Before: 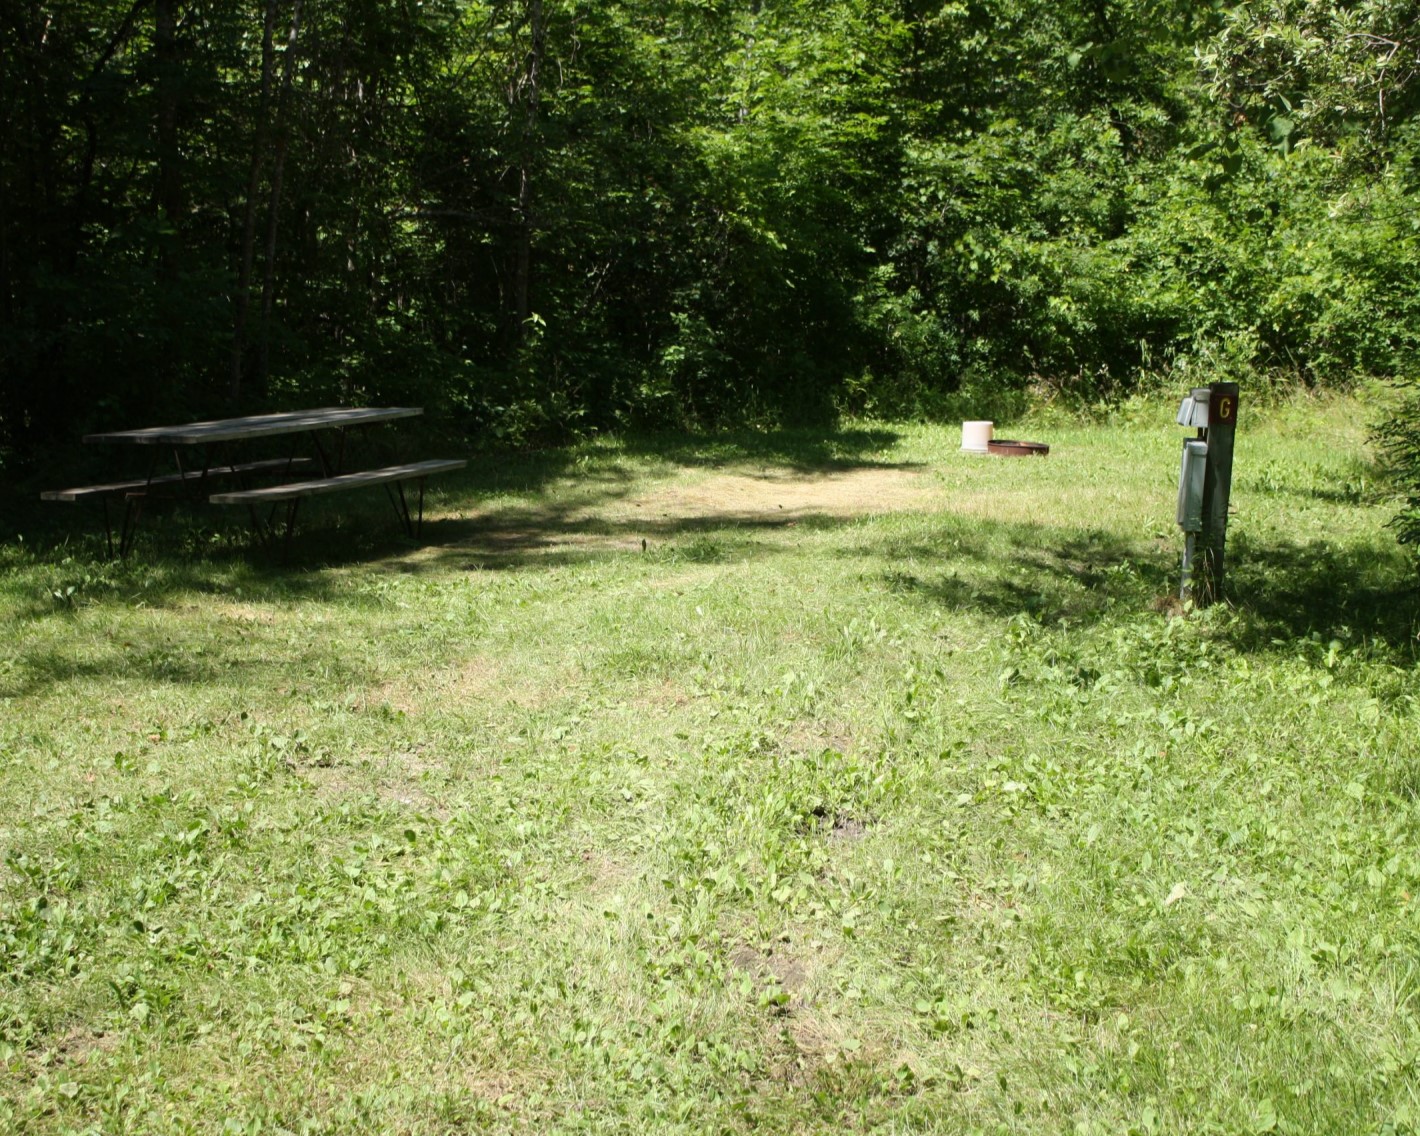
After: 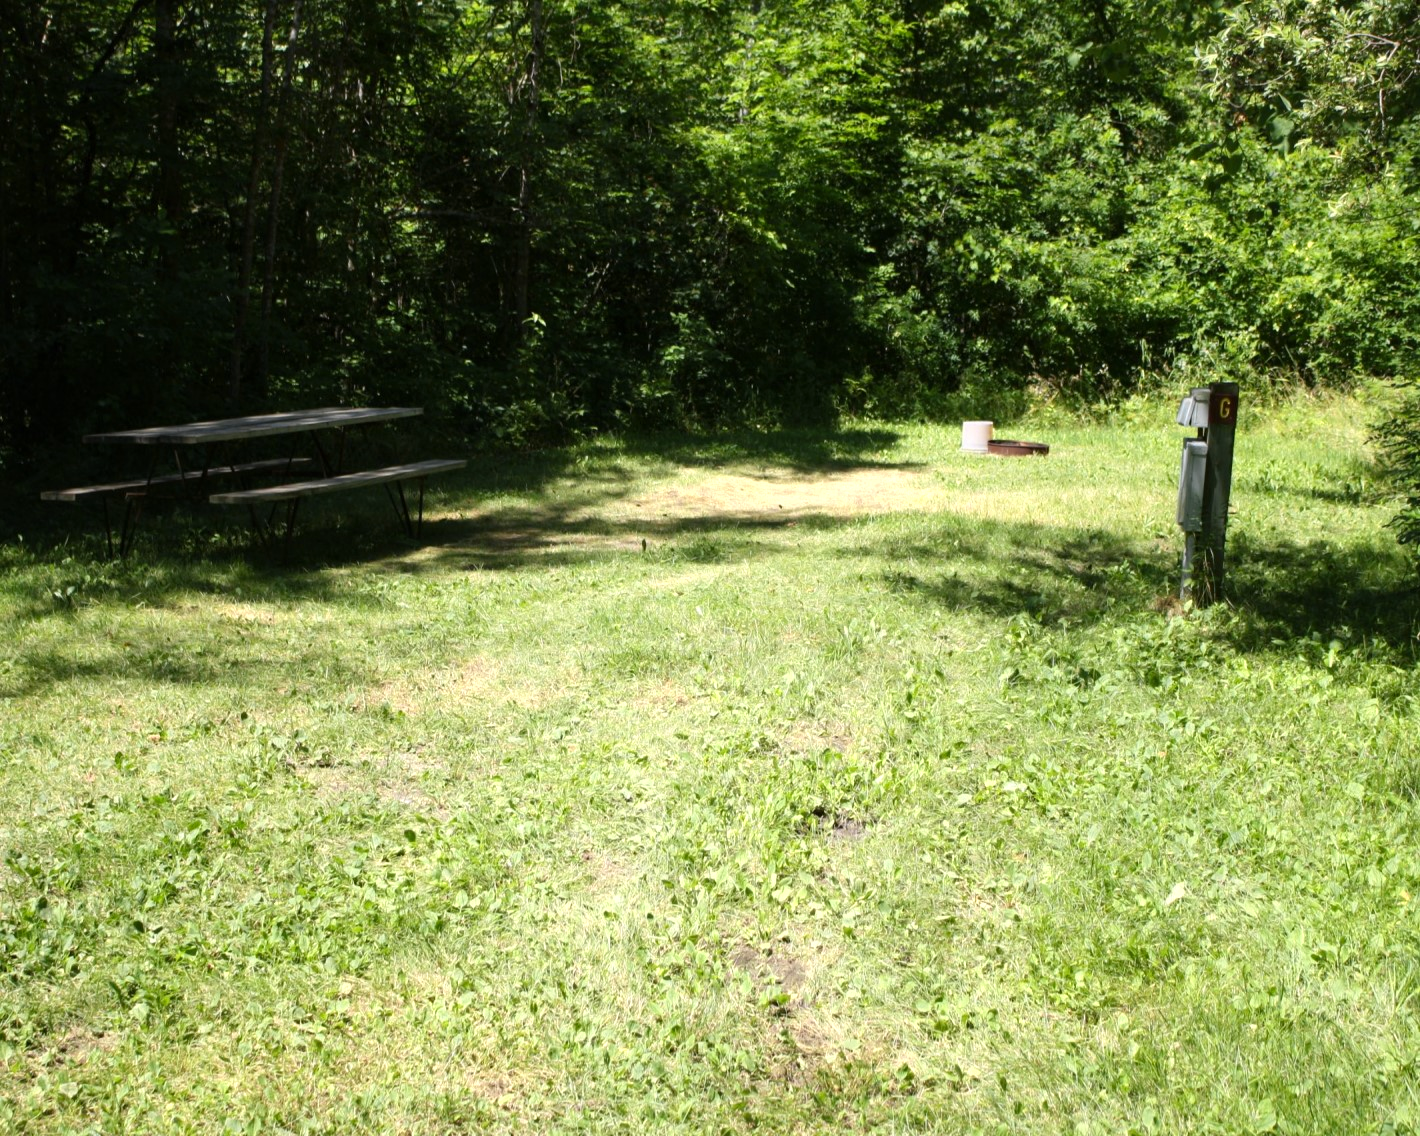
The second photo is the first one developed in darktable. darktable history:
local contrast: mode bilateral grid, contrast 15, coarseness 36, detail 105%, midtone range 0.2
white balance: red 1.009, blue 1.027
color zones: curves: ch0 [(0, 0.485) (0.178, 0.476) (0.261, 0.623) (0.411, 0.403) (0.708, 0.603) (0.934, 0.412)]; ch1 [(0.003, 0.485) (0.149, 0.496) (0.229, 0.584) (0.326, 0.551) (0.484, 0.262) (0.757, 0.643)]
